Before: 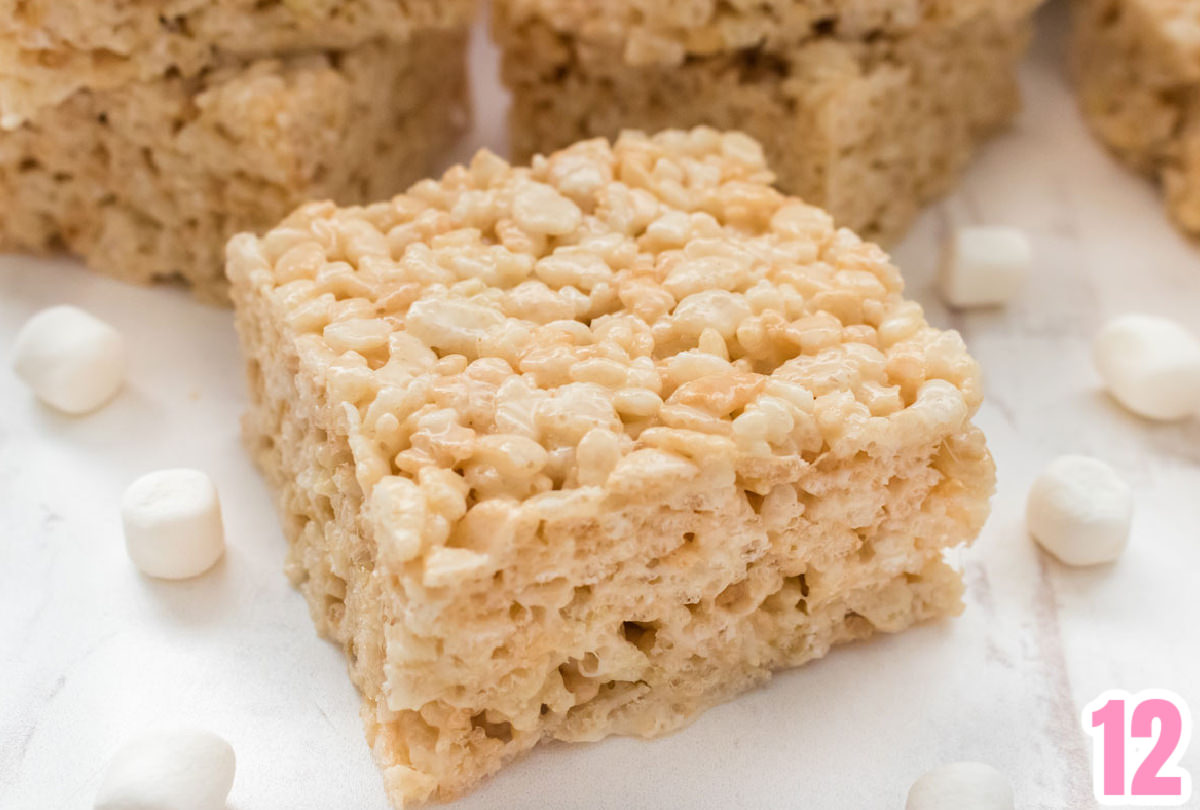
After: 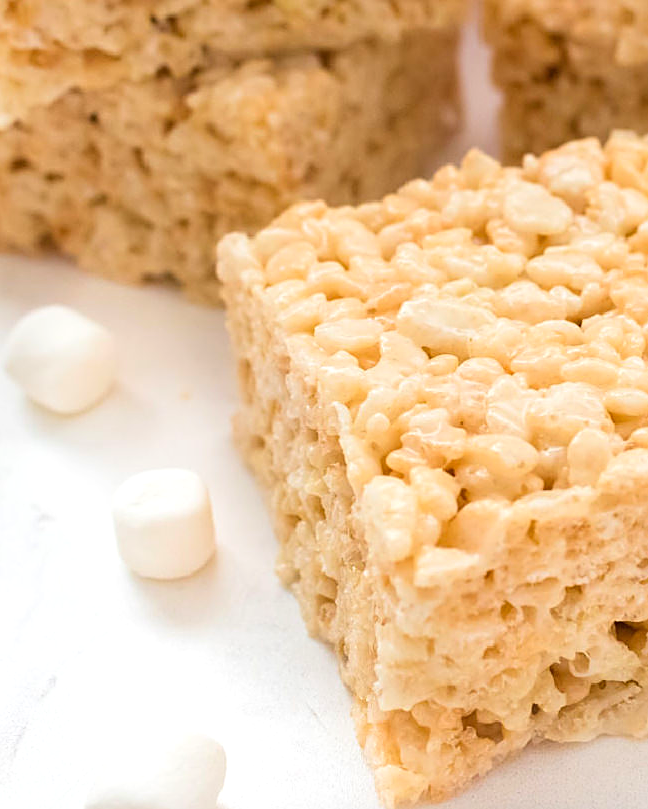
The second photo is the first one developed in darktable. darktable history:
crop: left 0.771%, right 45.154%, bottom 0.088%
contrast brightness saturation: contrast 0.075, brightness 0.076, saturation 0.183
sharpen: on, module defaults
exposure: exposure 0.211 EV, compensate exposure bias true, compensate highlight preservation false
